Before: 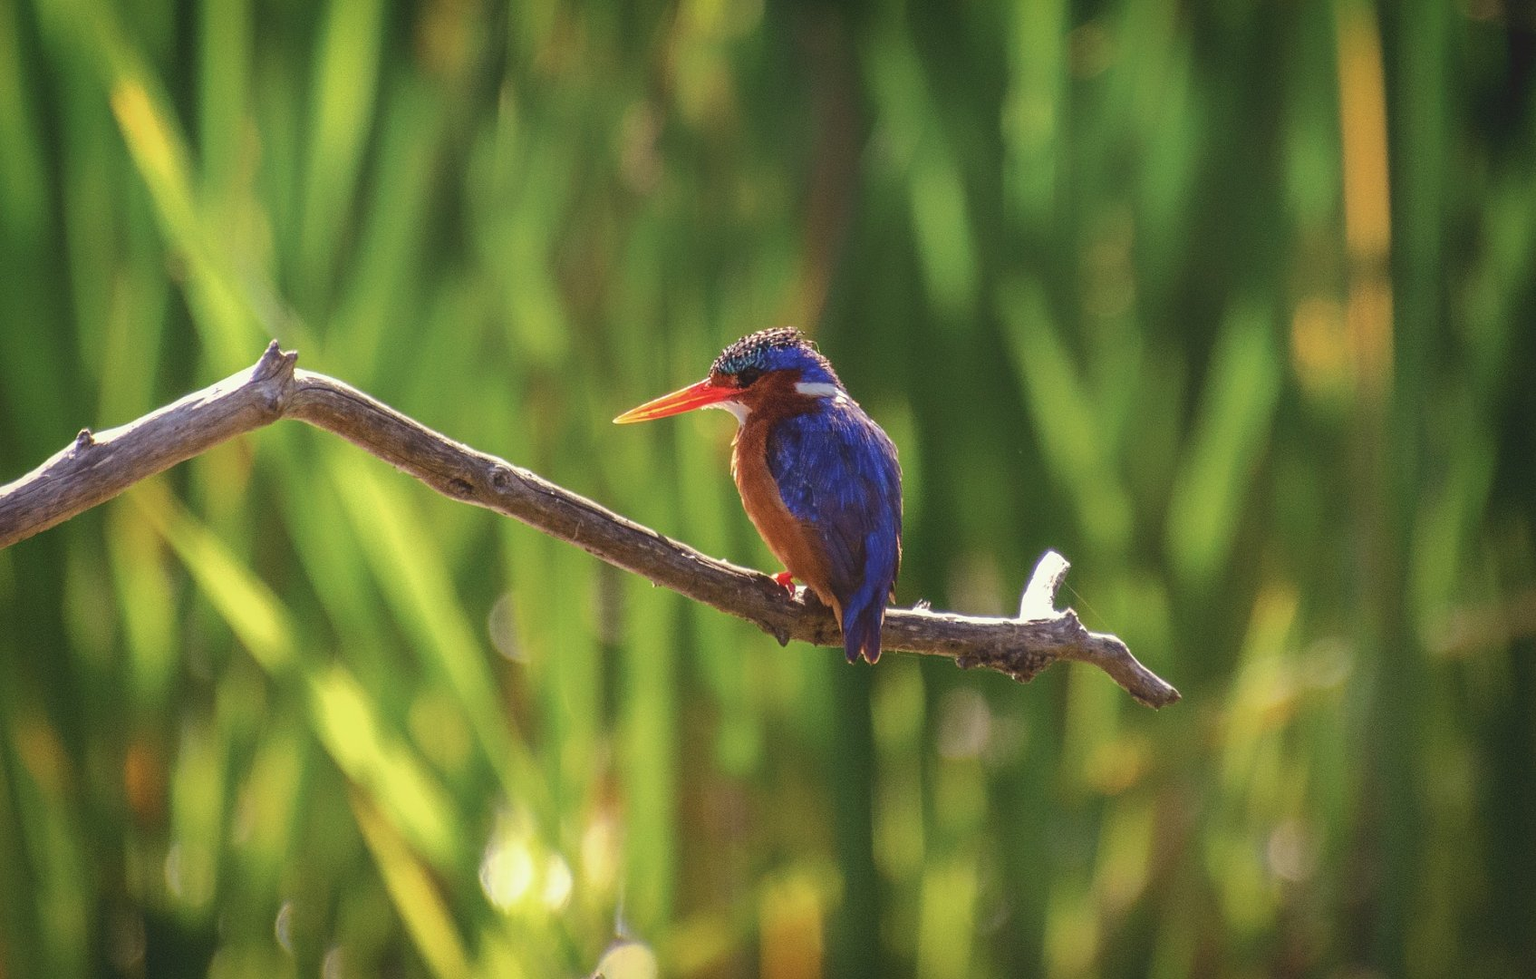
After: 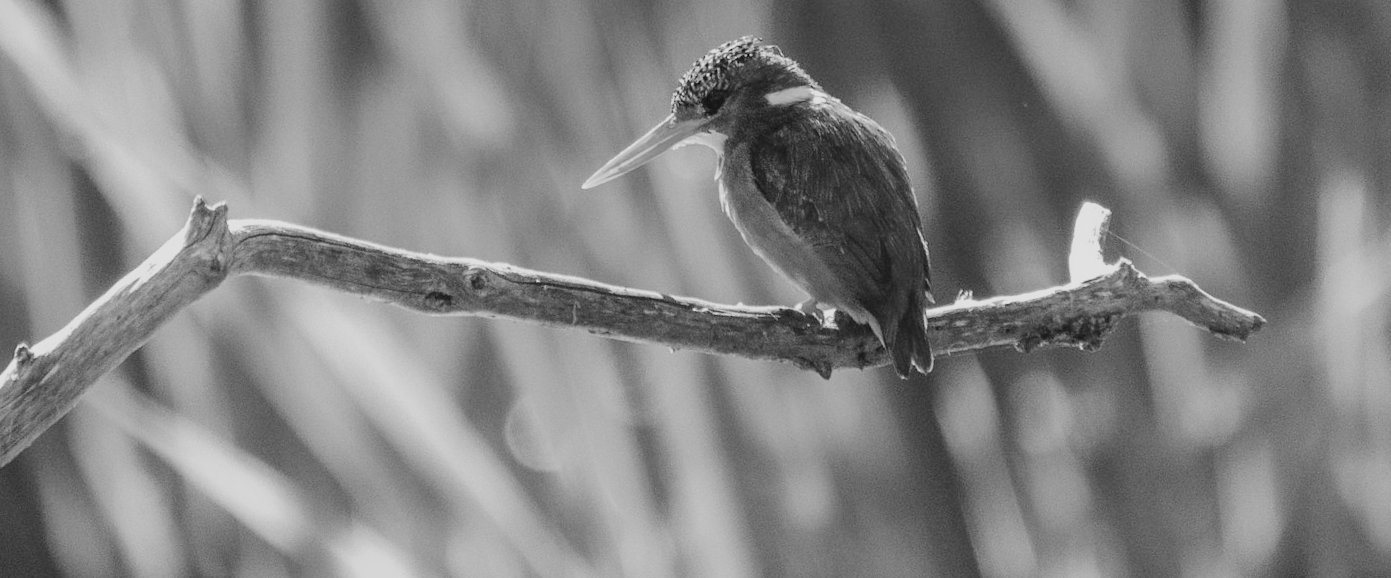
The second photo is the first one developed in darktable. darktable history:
rotate and perspective: rotation -14.8°, crop left 0.1, crop right 0.903, crop top 0.25, crop bottom 0.748
crop: top 20.916%, right 9.437%, bottom 0.316%
tone curve: curves: ch0 [(0, 0) (0.004, 0.001) (0.133, 0.112) (0.325, 0.362) (0.832, 0.893) (1, 1)], color space Lab, linked channels, preserve colors none
color balance rgb: shadows lift › chroma 2%, shadows lift › hue 219.6°, power › hue 313.2°, highlights gain › chroma 3%, highlights gain › hue 75.6°, global offset › luminance 0.5%, perceptual saturation grading › global saturation 15.33%, perceptual saturation grading › highlights -19.33%, perceptual saturation grading › shadows 20%, global vibrance 20%
filmic rgb: black relative exposure -7.65 EV, white relative exposure 4.56 EV, hardness 3.61
monochrome: a 16.01, b -2.65, highlights 0.52
white balance: red 1.05, blue 1.072
